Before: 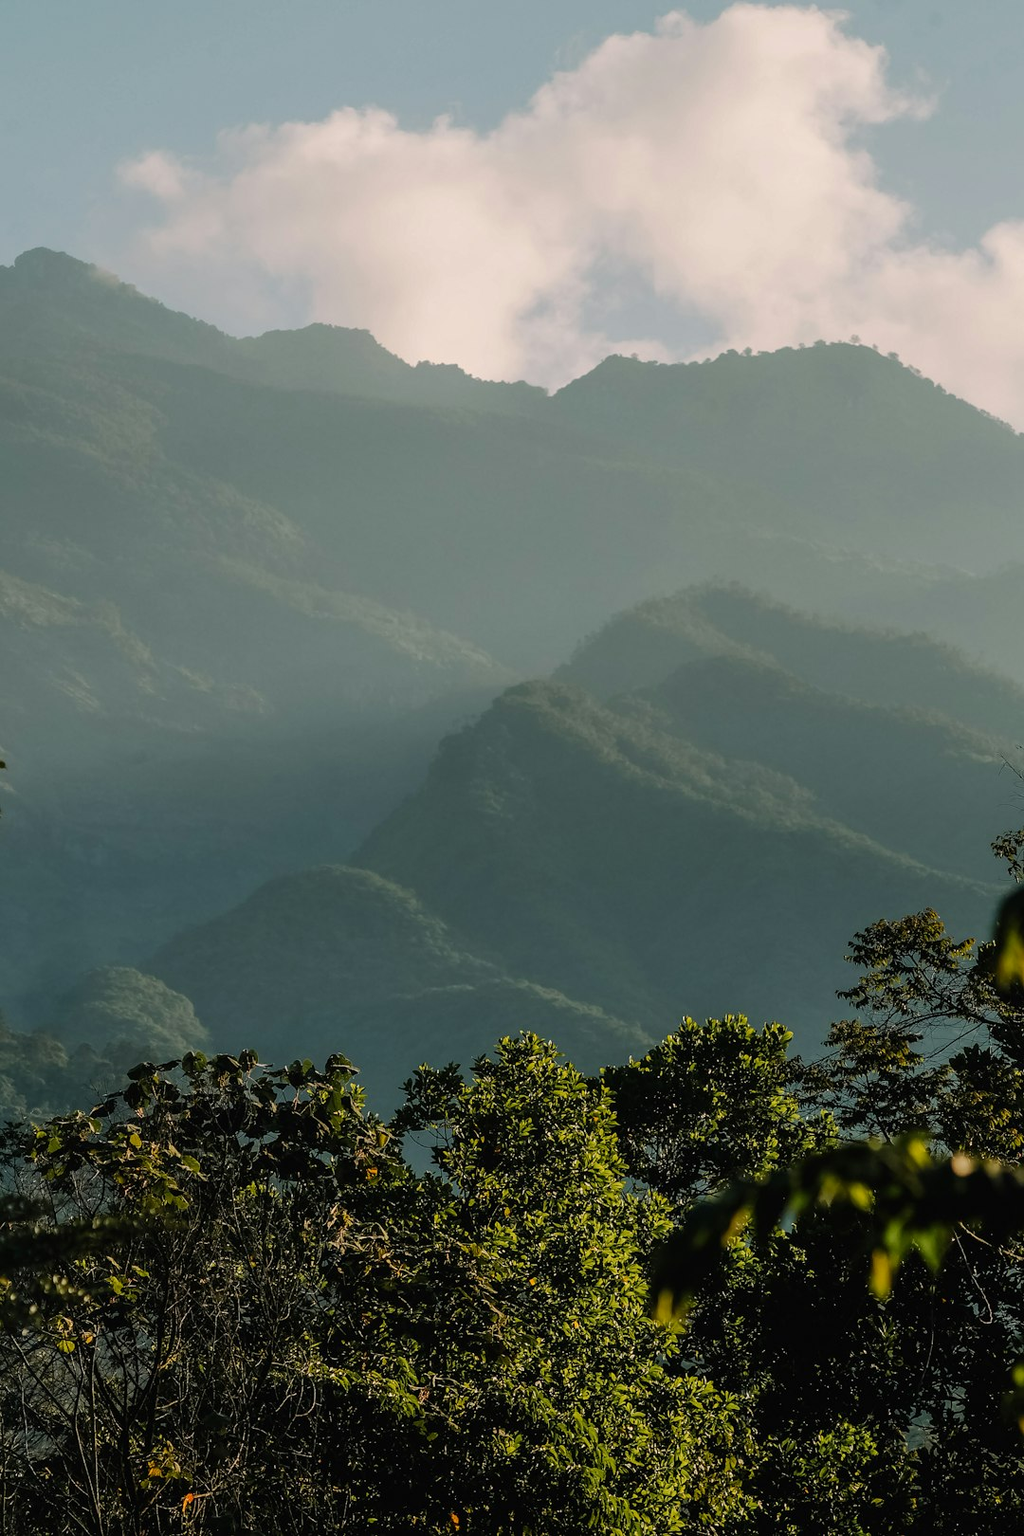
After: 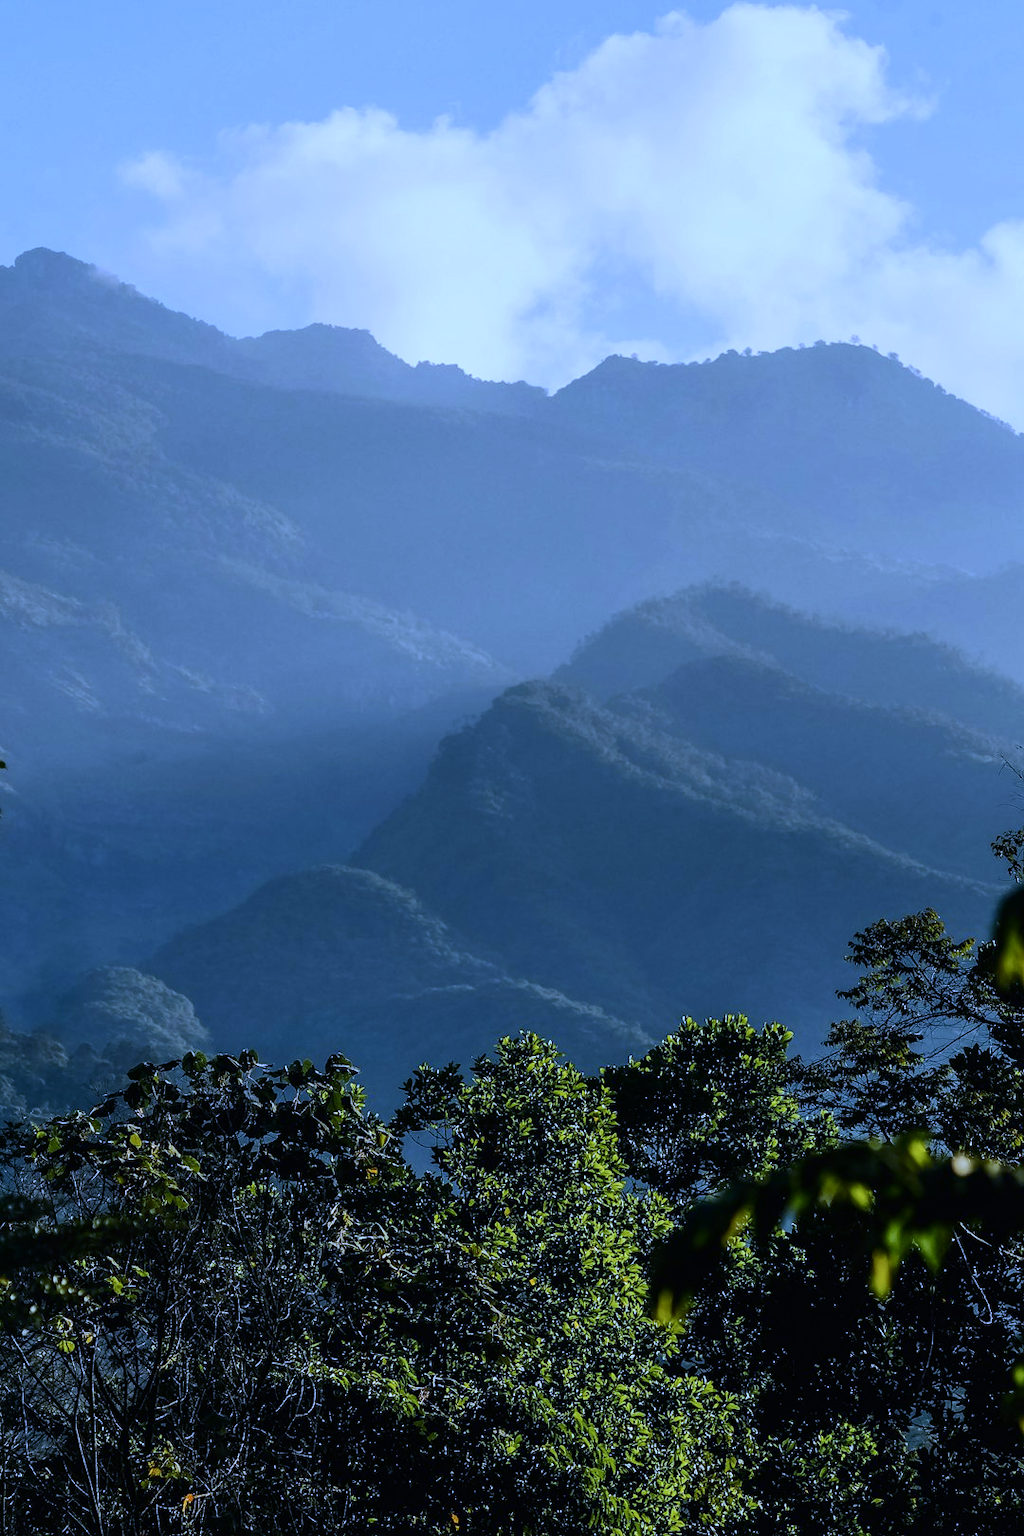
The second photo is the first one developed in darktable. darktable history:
shadows and highlights: shadows 20.55, highlights -20.99, soften with gaussian
contrast brightness saturation: contrast 0.22
white balance: red 0.766, blue 1.537
